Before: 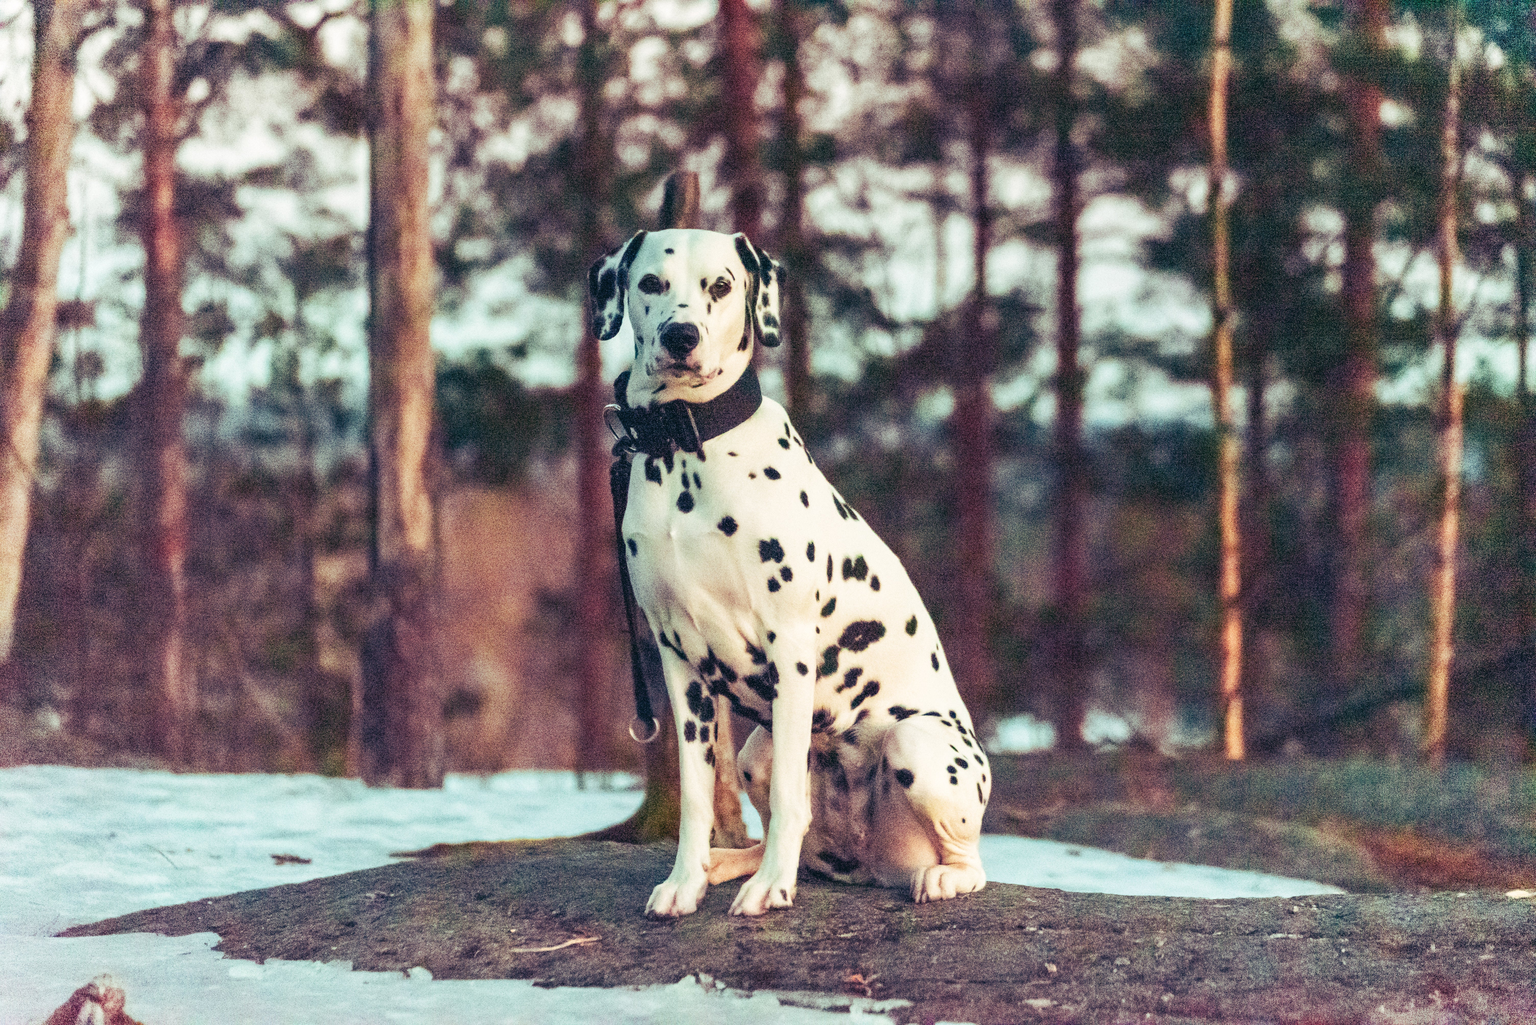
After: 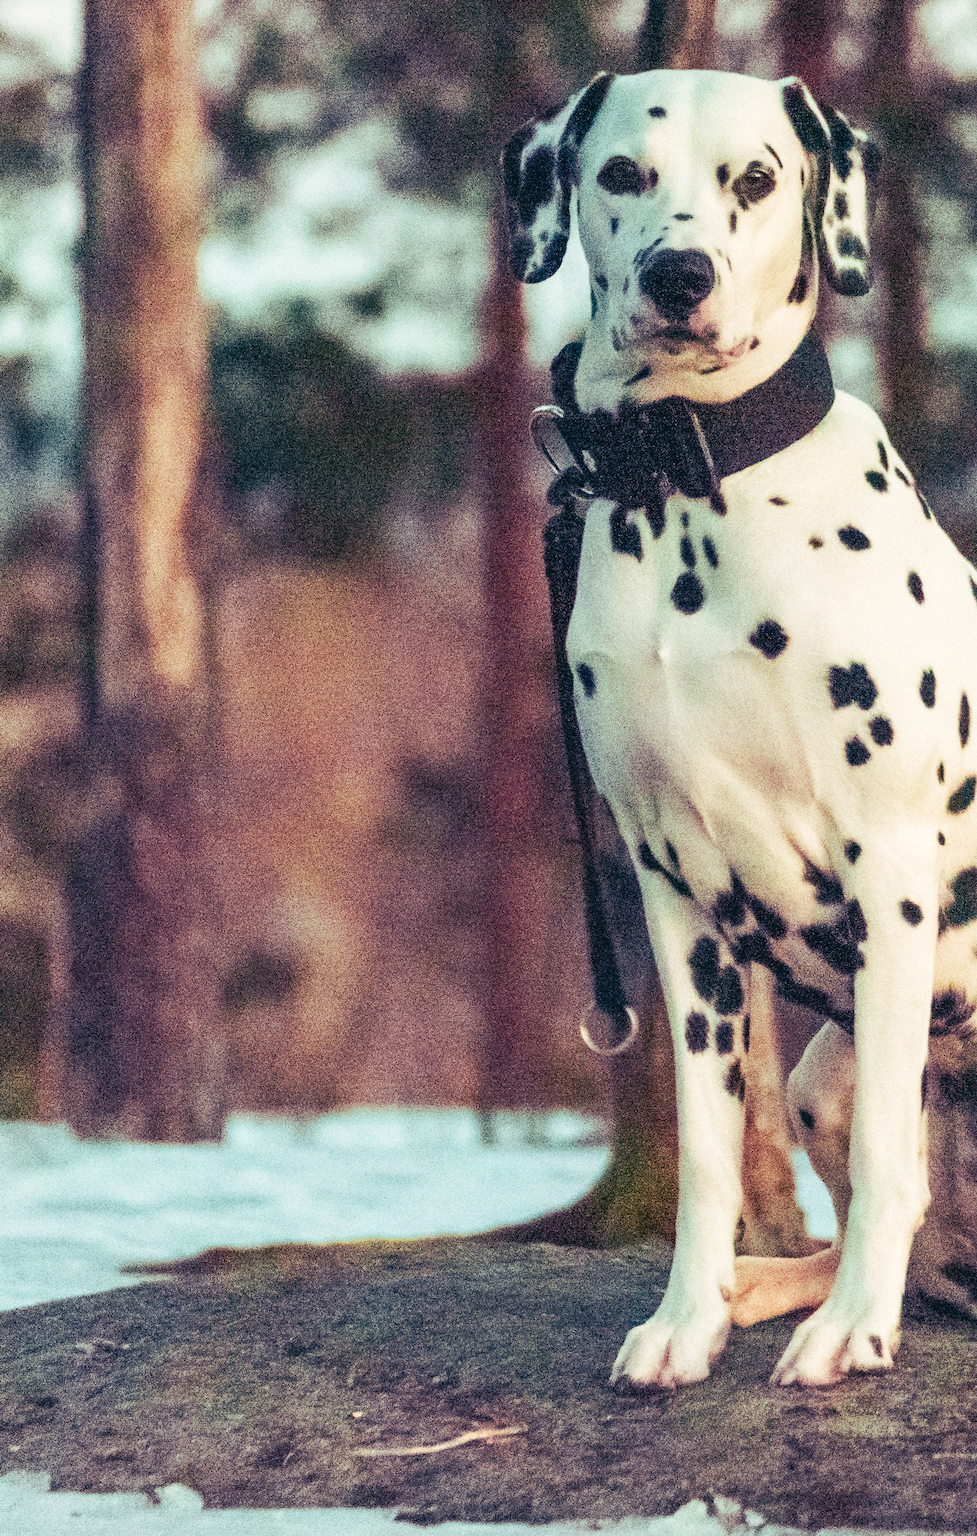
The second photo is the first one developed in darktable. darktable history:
crop and rotate: left 21.274%, top 18.804%, right 45.487%, bottom 2.989%
